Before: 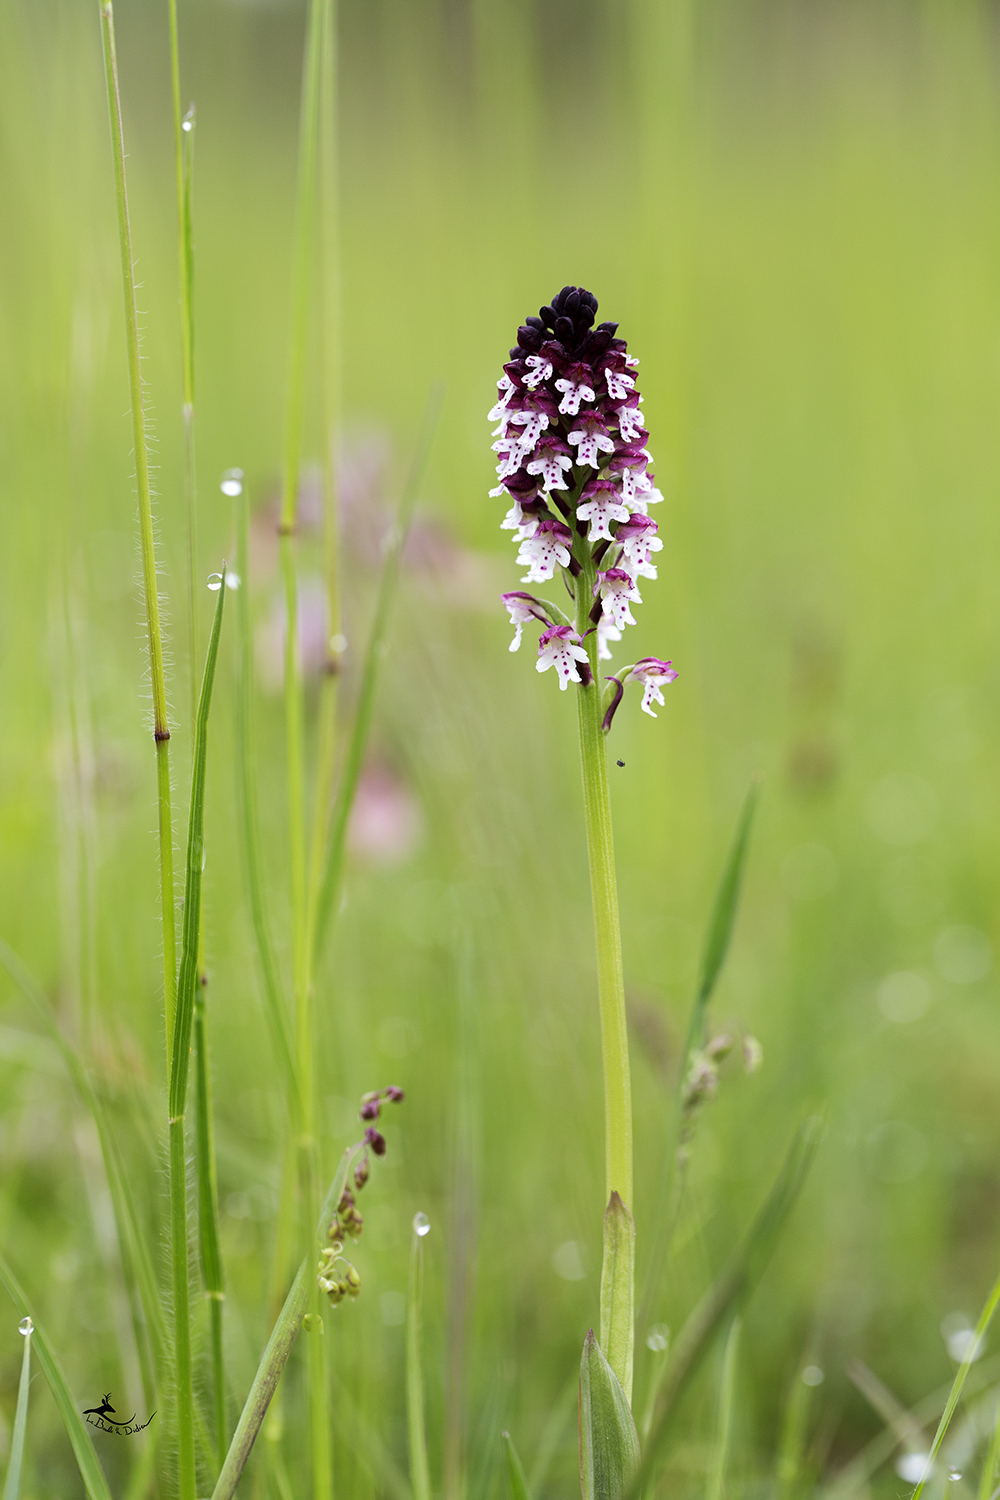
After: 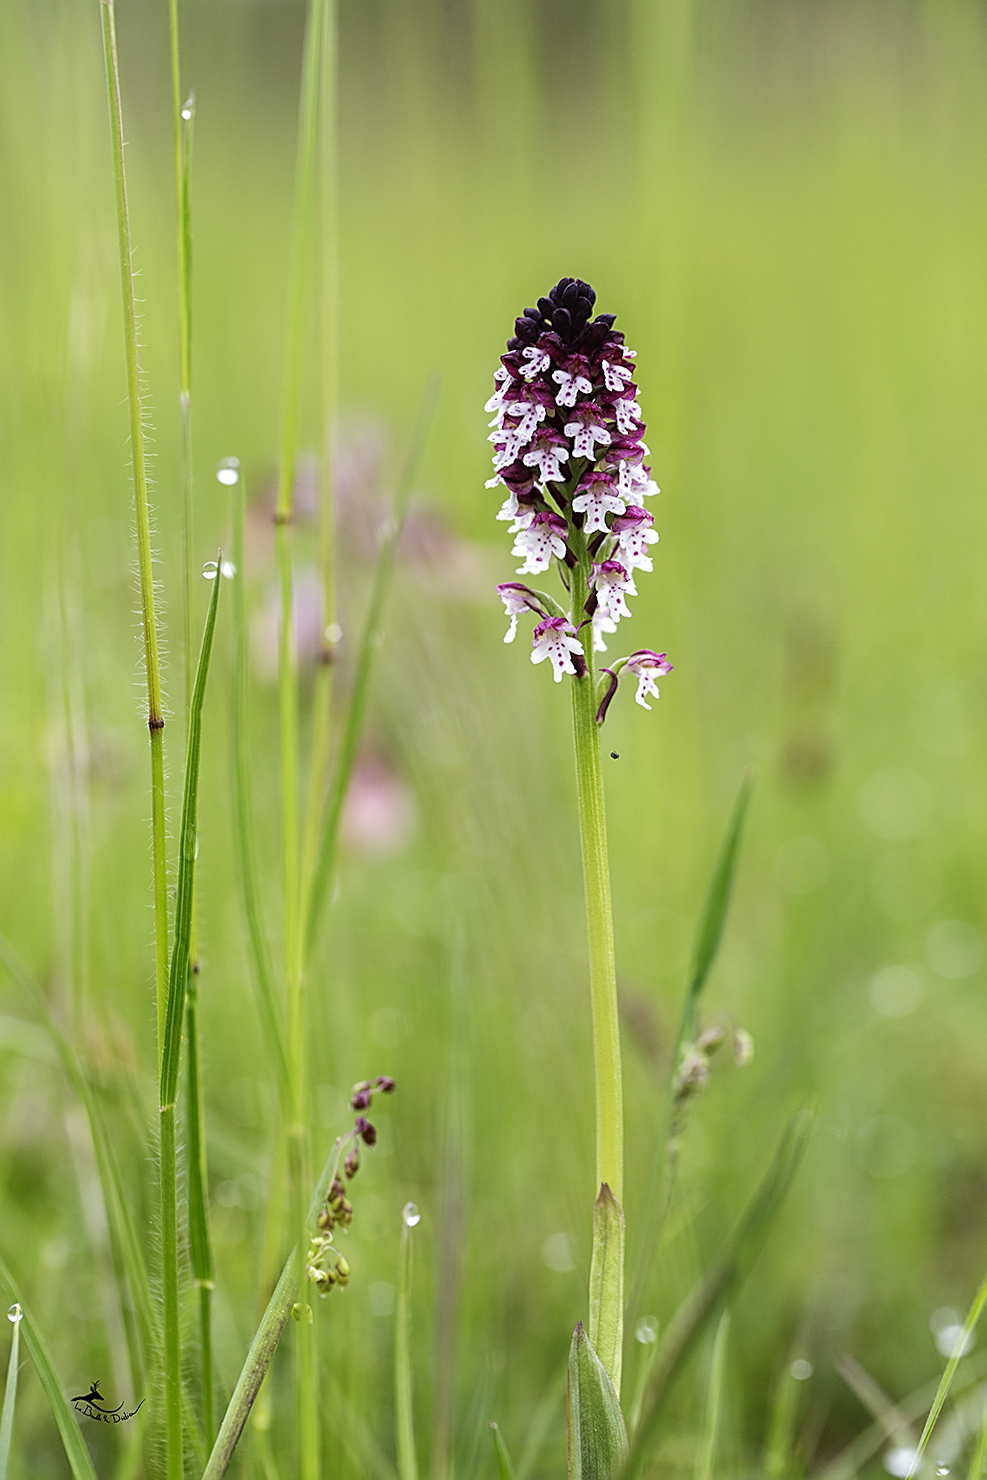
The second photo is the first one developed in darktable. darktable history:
crop and rotate: angle -0.495°
sharpen: on, module defaults
local contrast: on, module defaults
